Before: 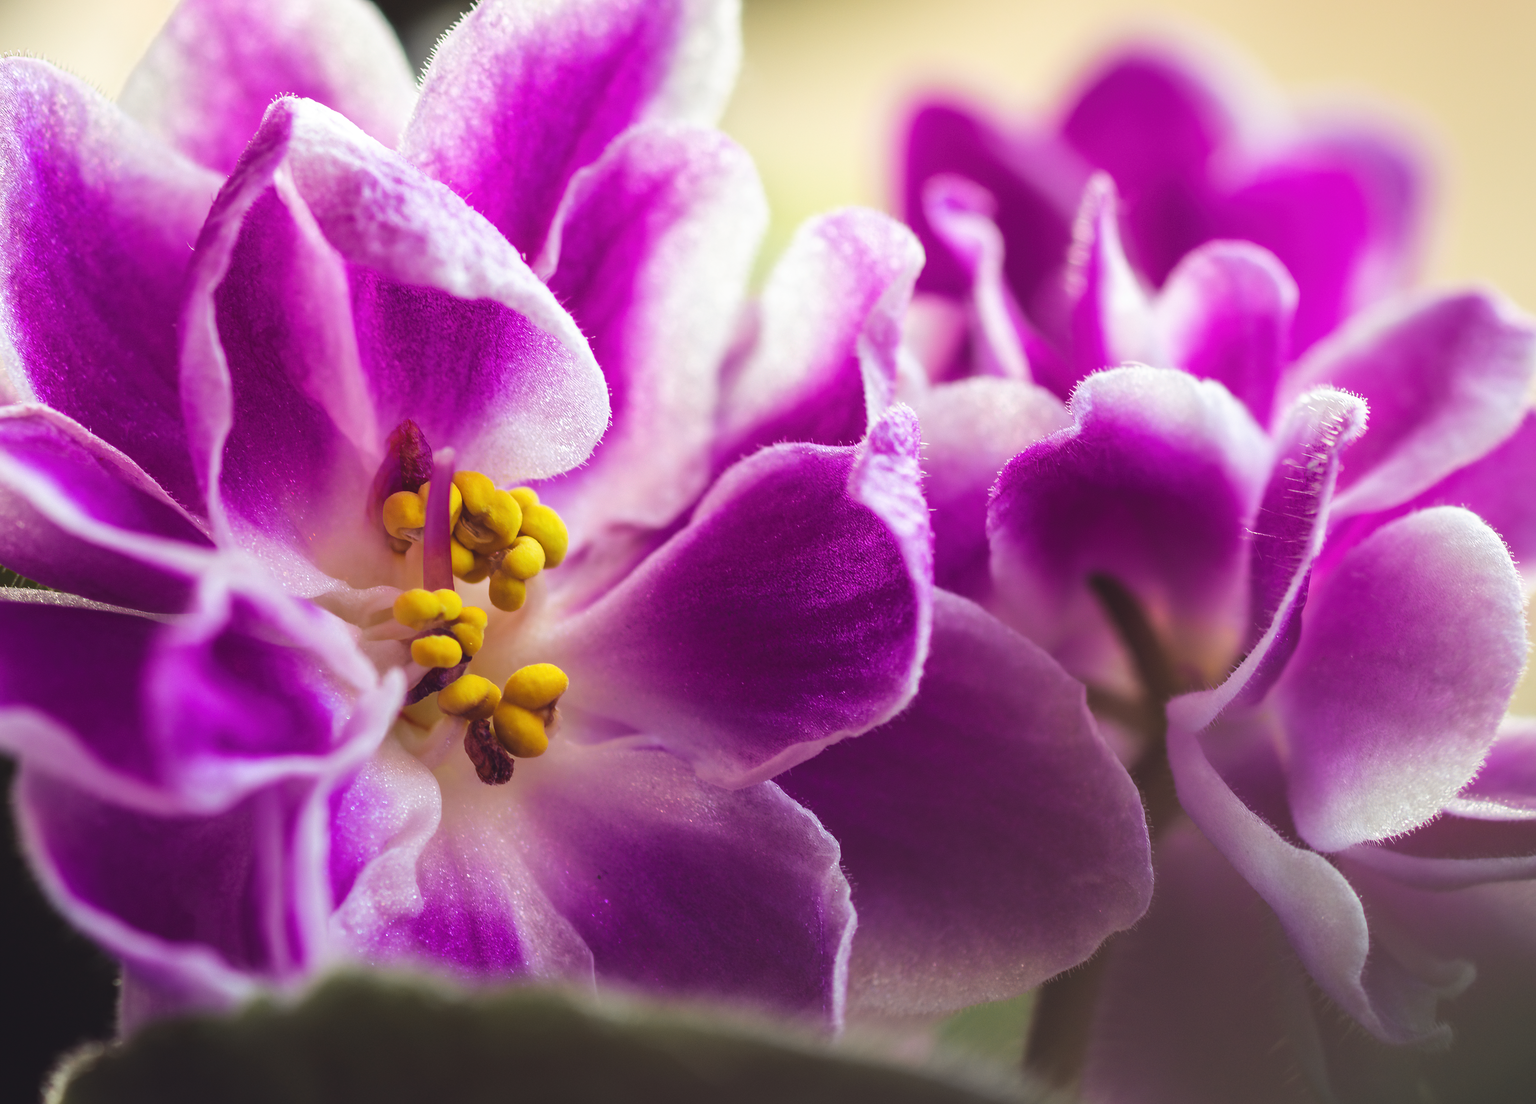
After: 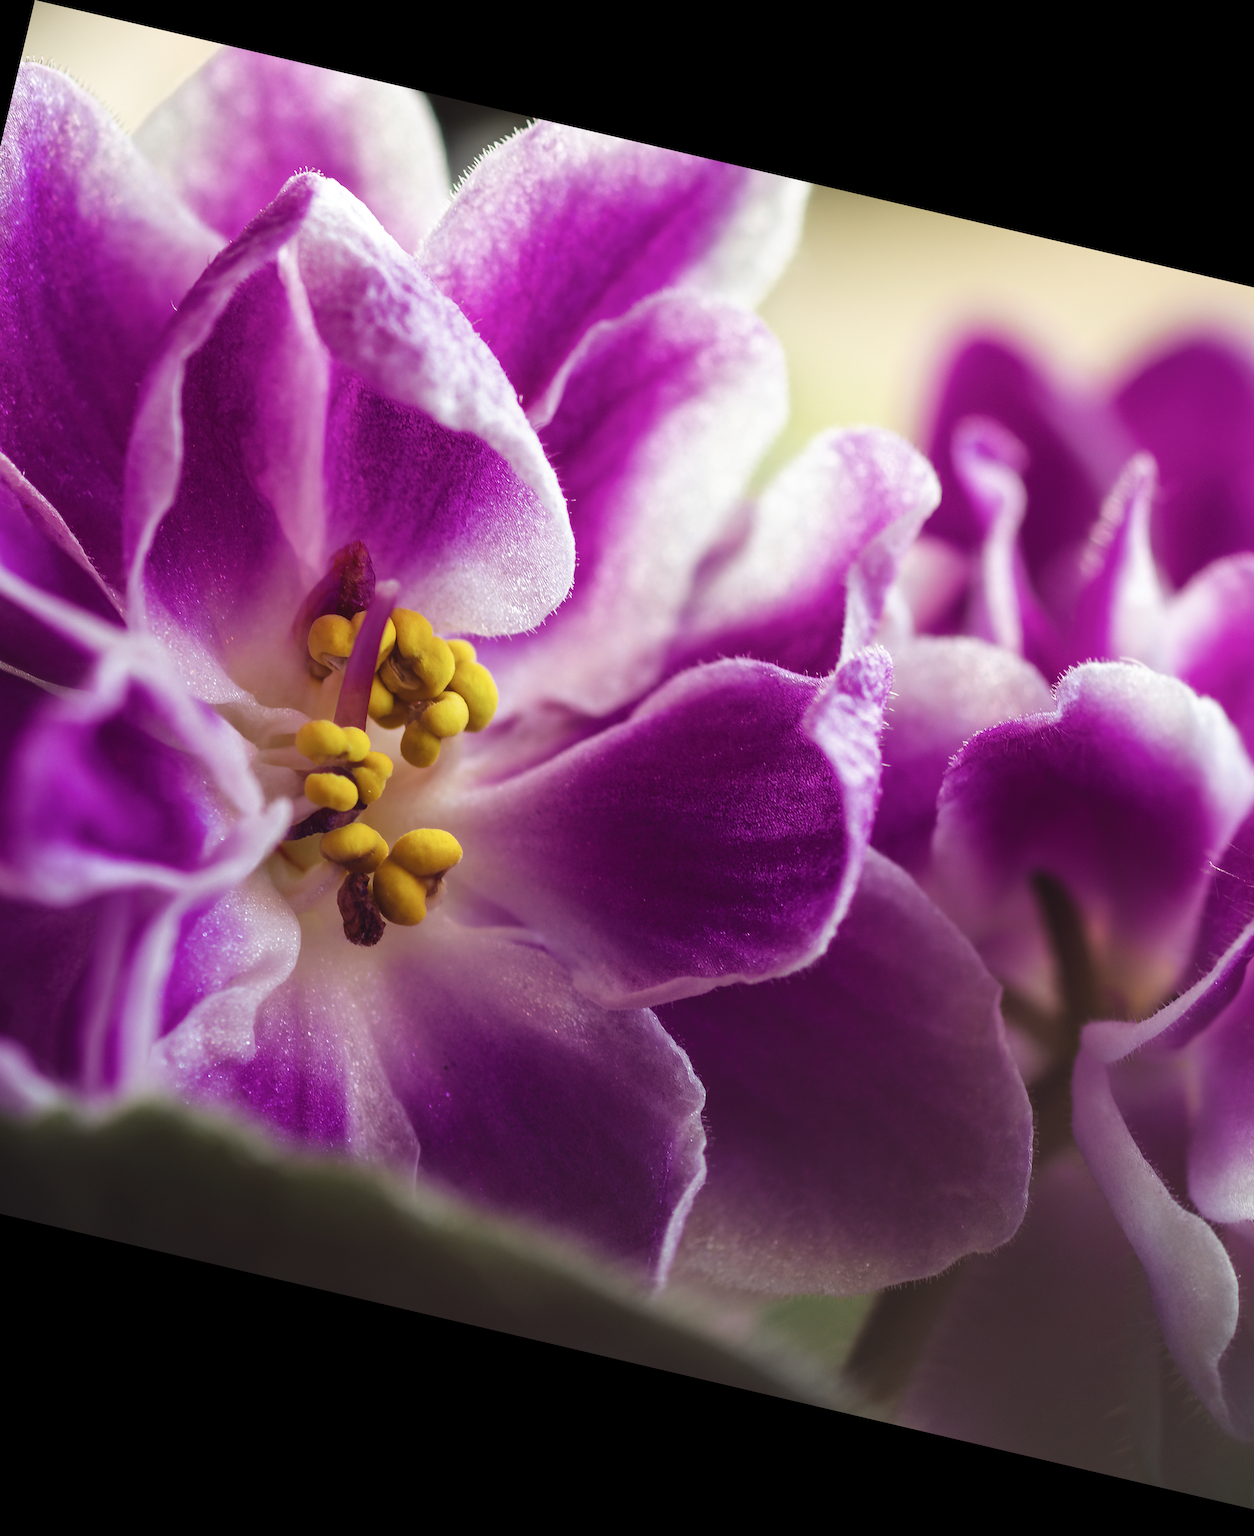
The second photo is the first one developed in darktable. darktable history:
crop and rotate: left 12.673%, right 20.66%
contrast brightness saturation: brightness -0.09
rotate and perspective: rotation 13.27°, automatic cropping off
color correction: saturation 0.85
